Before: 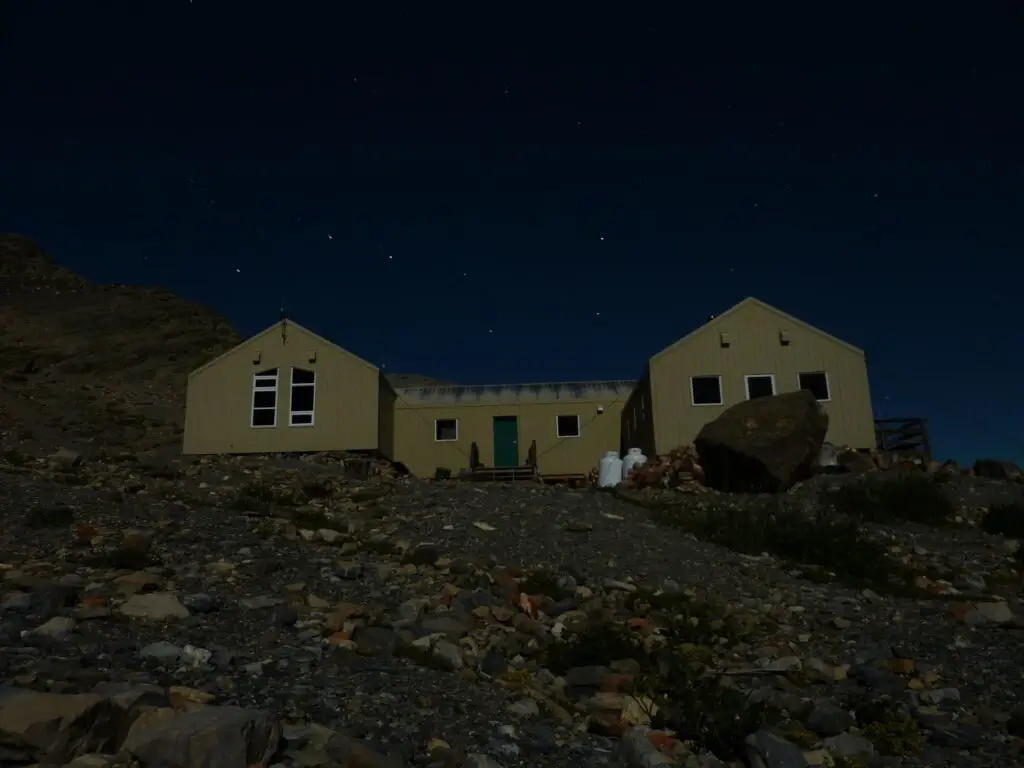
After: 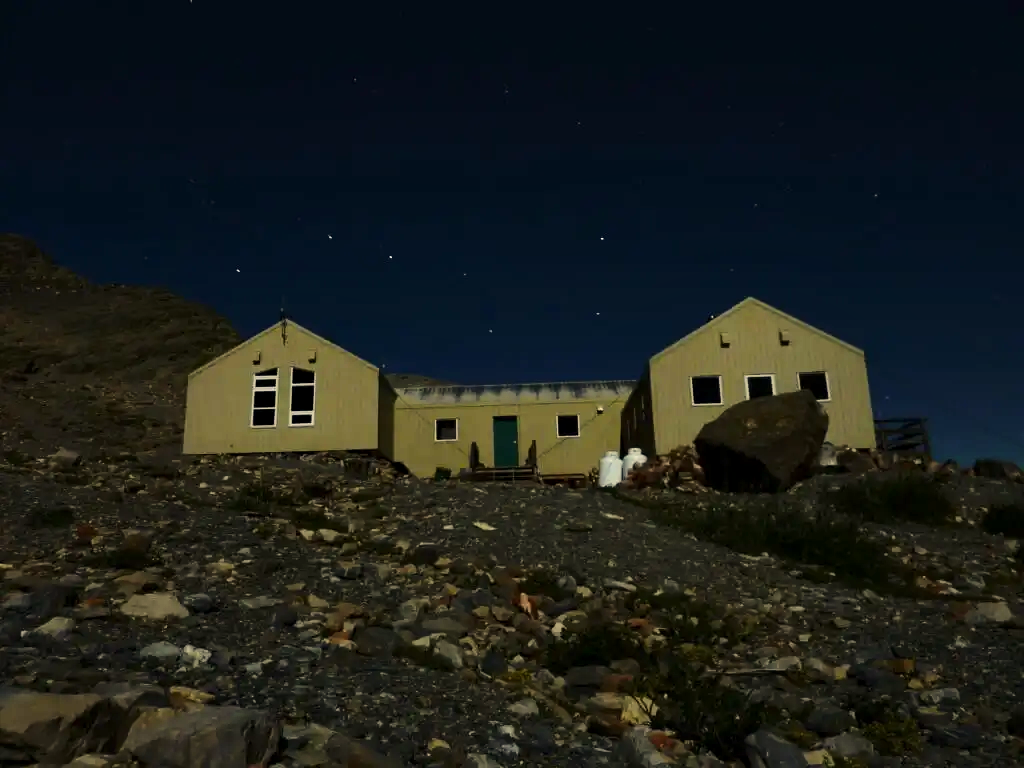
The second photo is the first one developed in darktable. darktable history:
color correction: highlights a* 1.39, highlights b* 17.83
exposure: black level correction 0, exposure 0.5 EV, compensate exposure bias true, compensate highlight preservation false
contrast equalizer: octaves 7, y [[0.6 ×6], [0.55 ×6], [0 ×6], [0 ×6], [0 ×6]], mix 0.3
base curve: curves: ch0 [(0, 0) (0.028, 0.03) (0.121, 0.232) (0.46, 0.748) (0.859, 0.968) (1, 1)]
